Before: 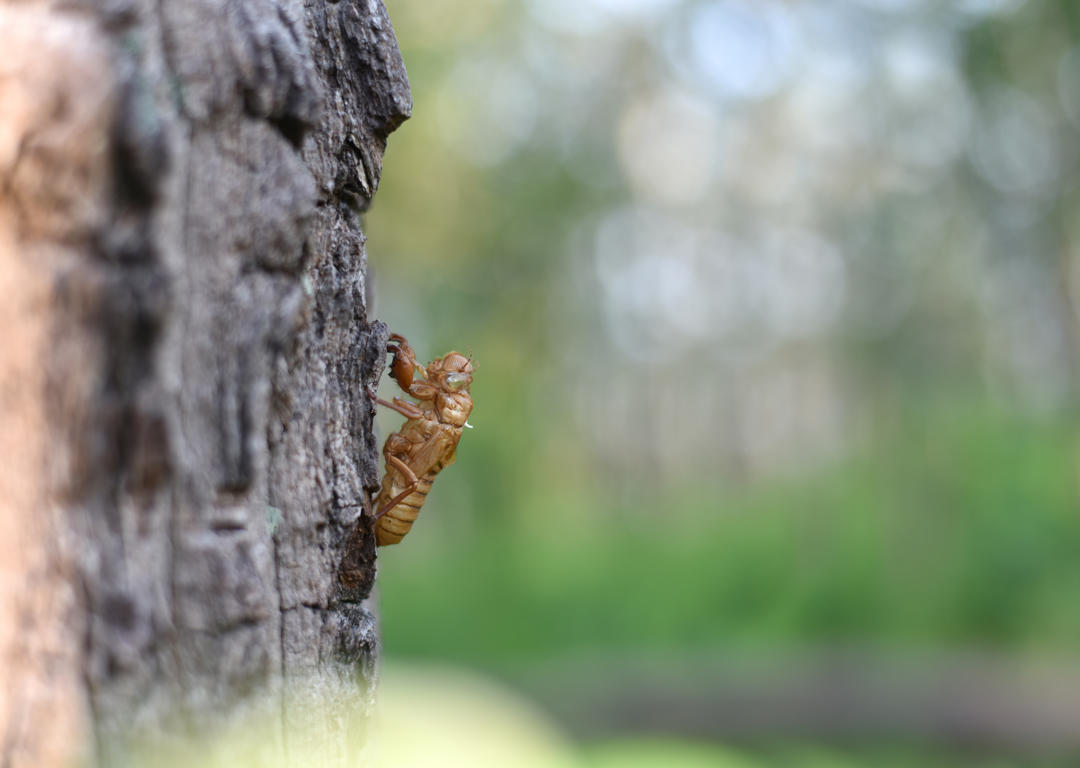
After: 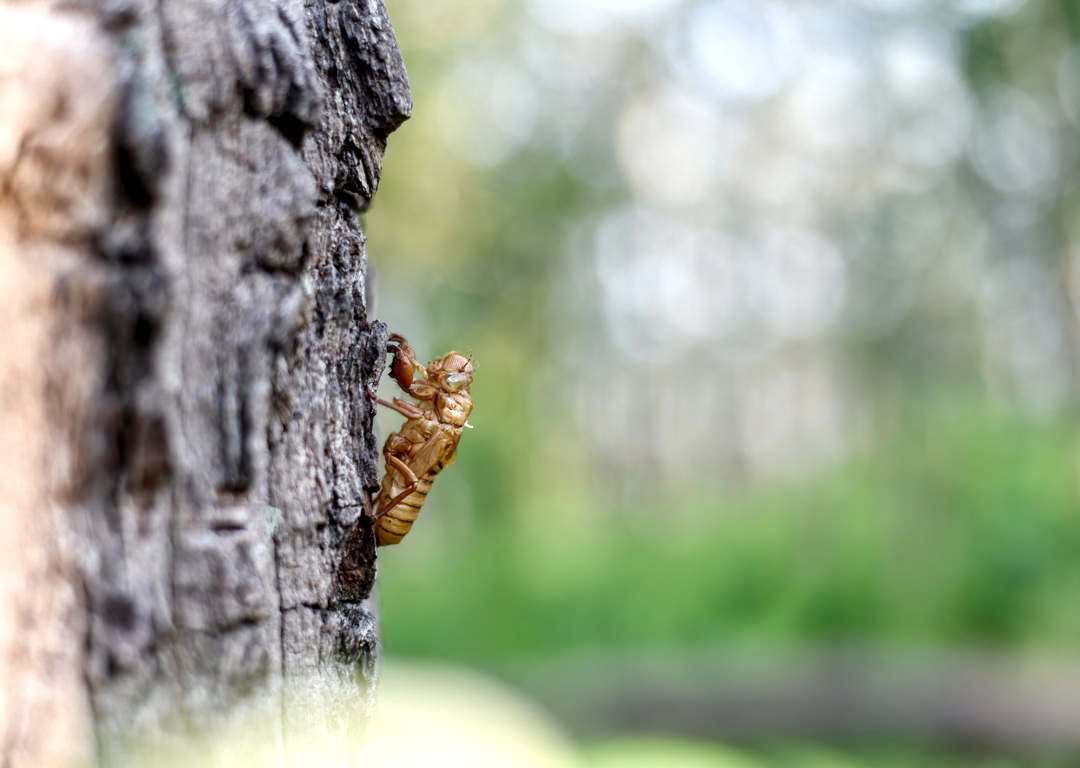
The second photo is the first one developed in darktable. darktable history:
tone curve: curves: ch0 [(0, 0) (0.004, 0.001) (0.133, 0.112) (0.325, 0.362) (0.832, 0.893) (1, 1)], preserve colors none
local contrast: highlights 57%, detail 146%
